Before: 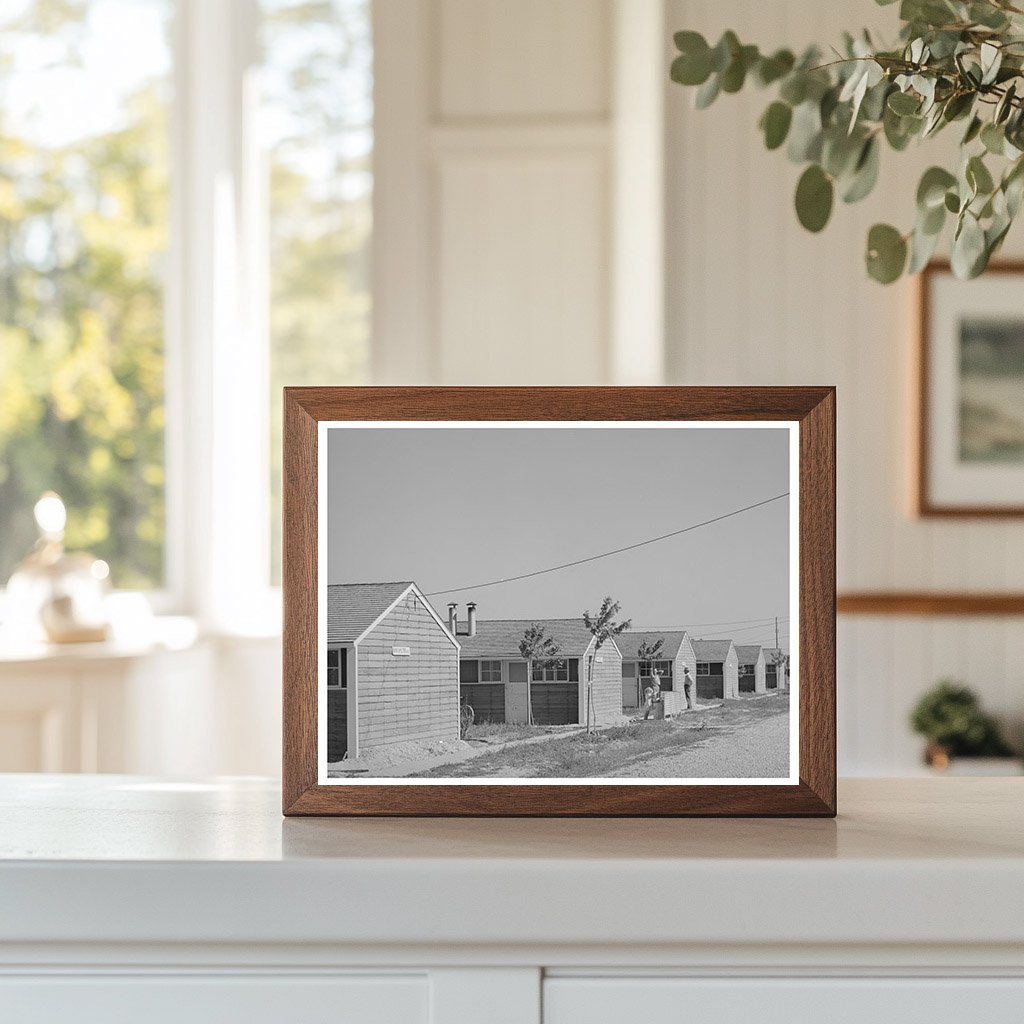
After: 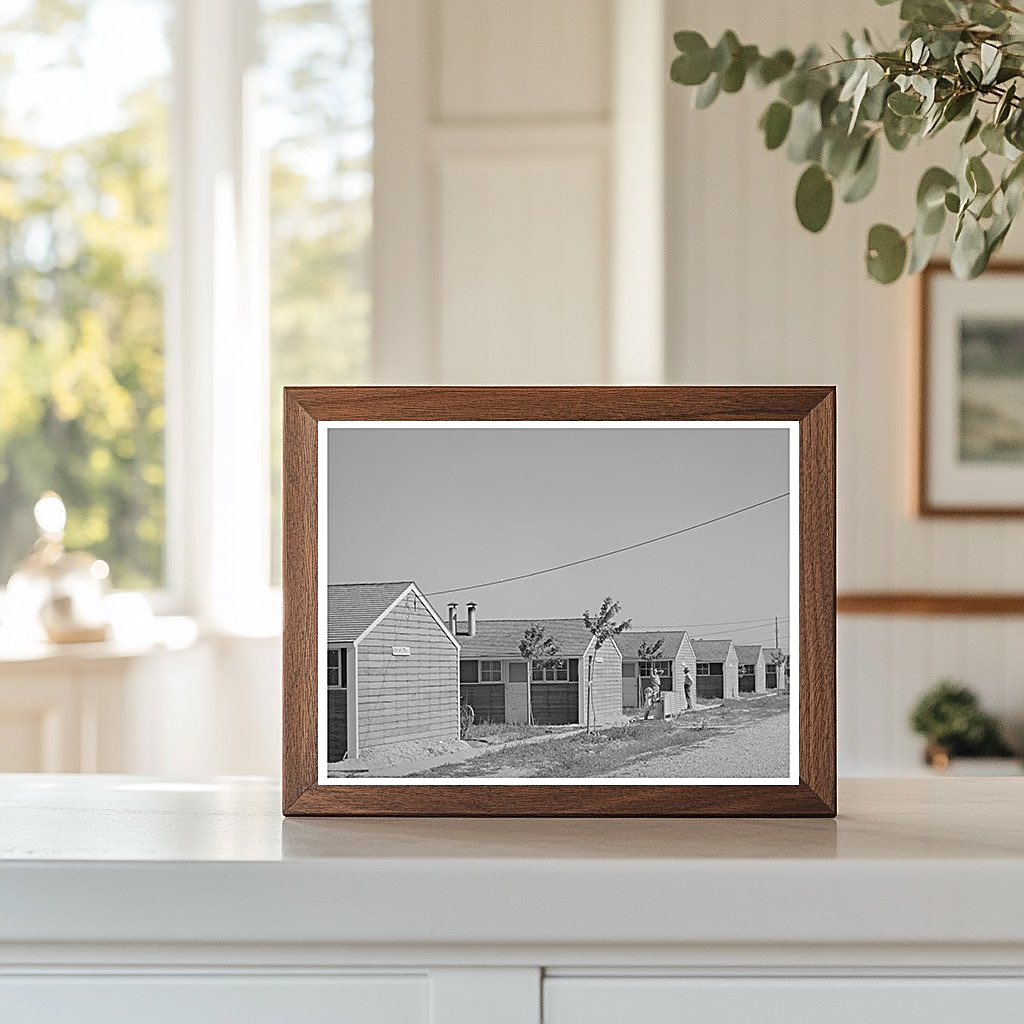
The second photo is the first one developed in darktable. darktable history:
sharpen: amount 0.567
